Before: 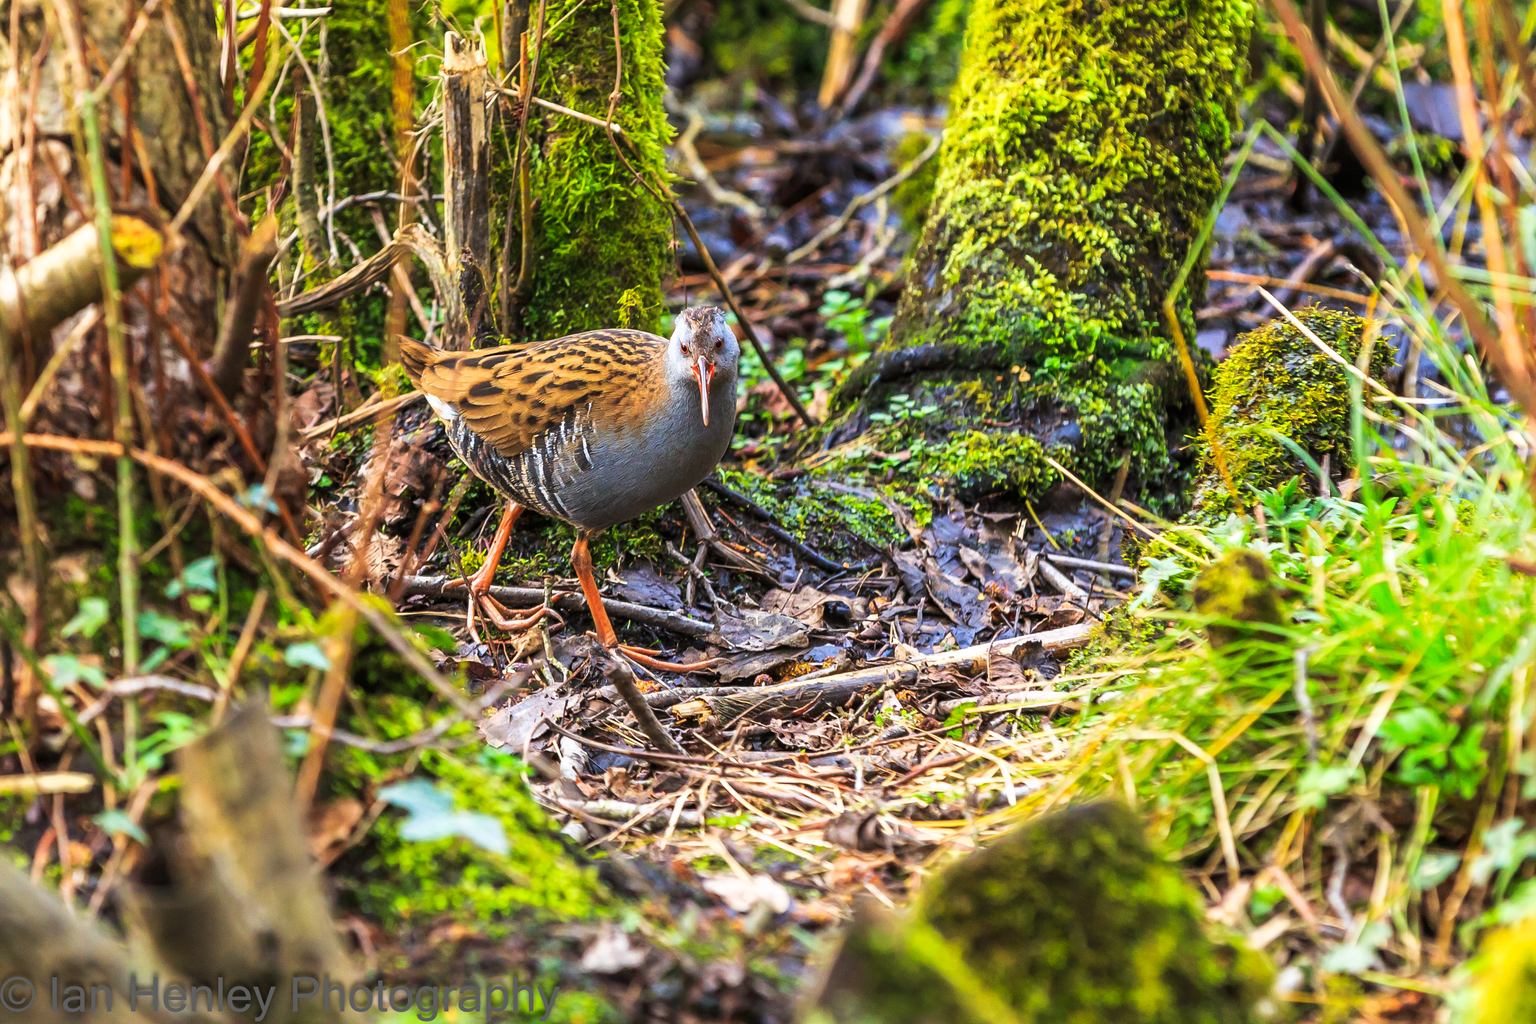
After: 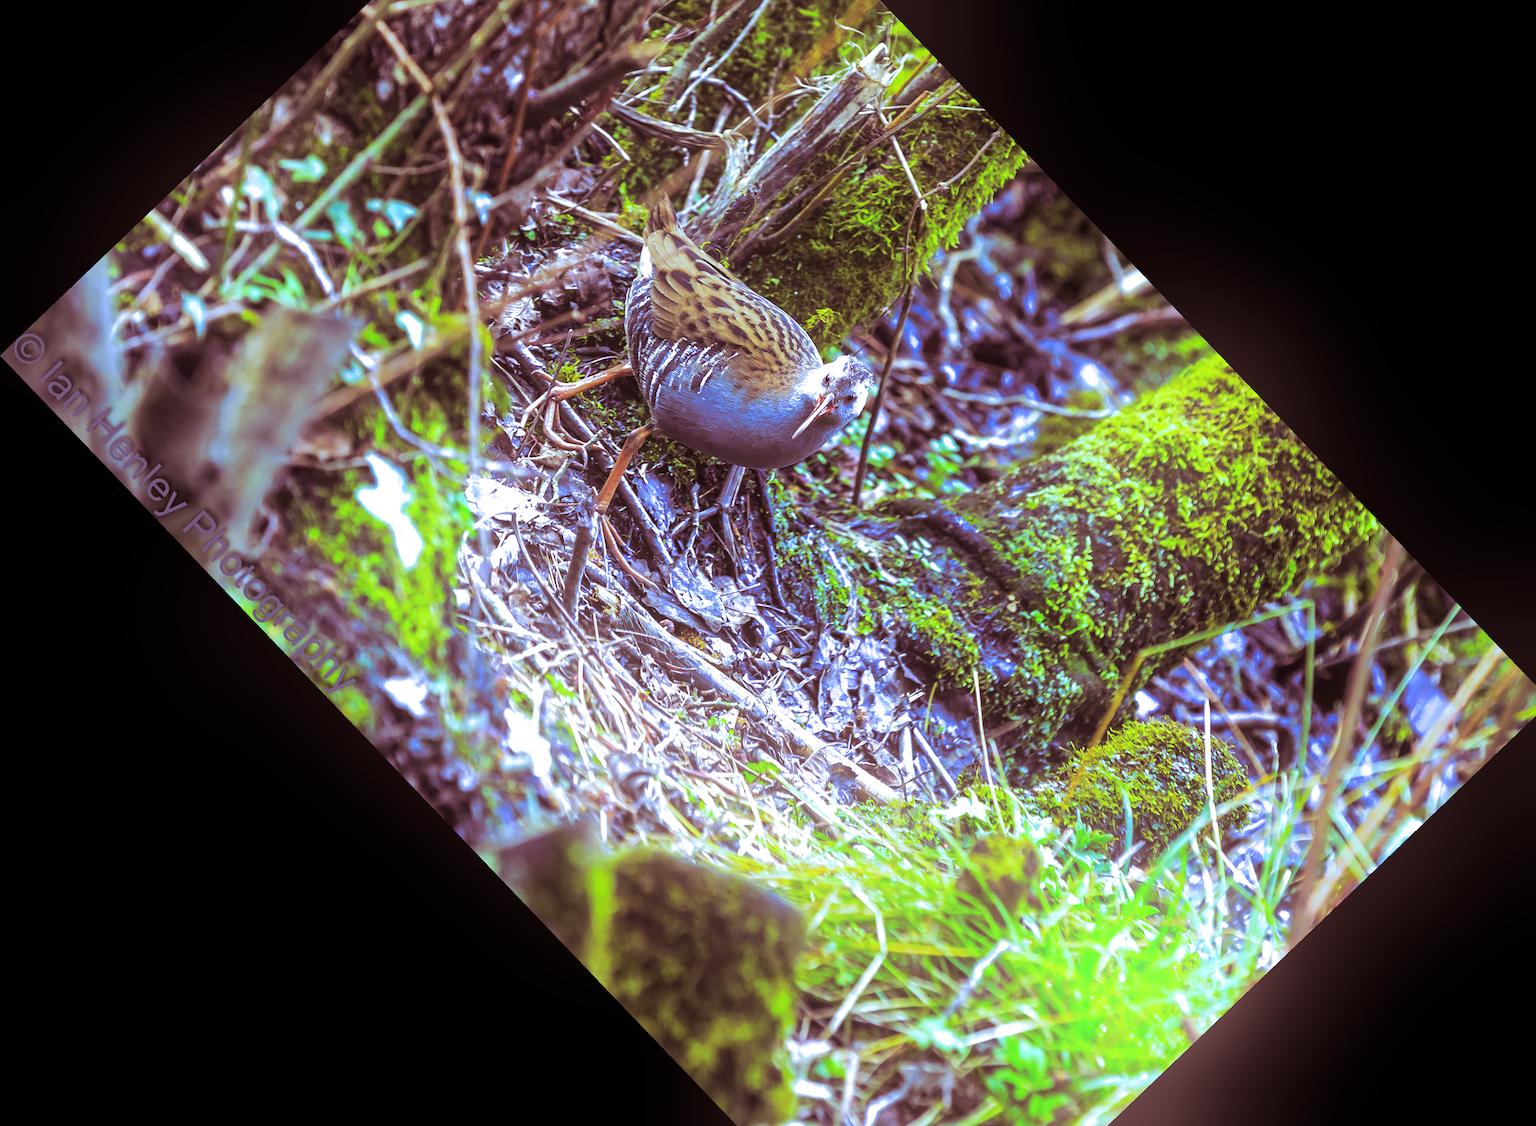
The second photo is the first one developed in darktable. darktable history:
bloom: size 38%, threshold 95%, strength 30%
crop and rotate: angle -46.26°, top 16.234%, right 0.912%, bottom 11.704%
split-toning: highlights › hue 180°
white balance: red 0.766, blue 1.537
